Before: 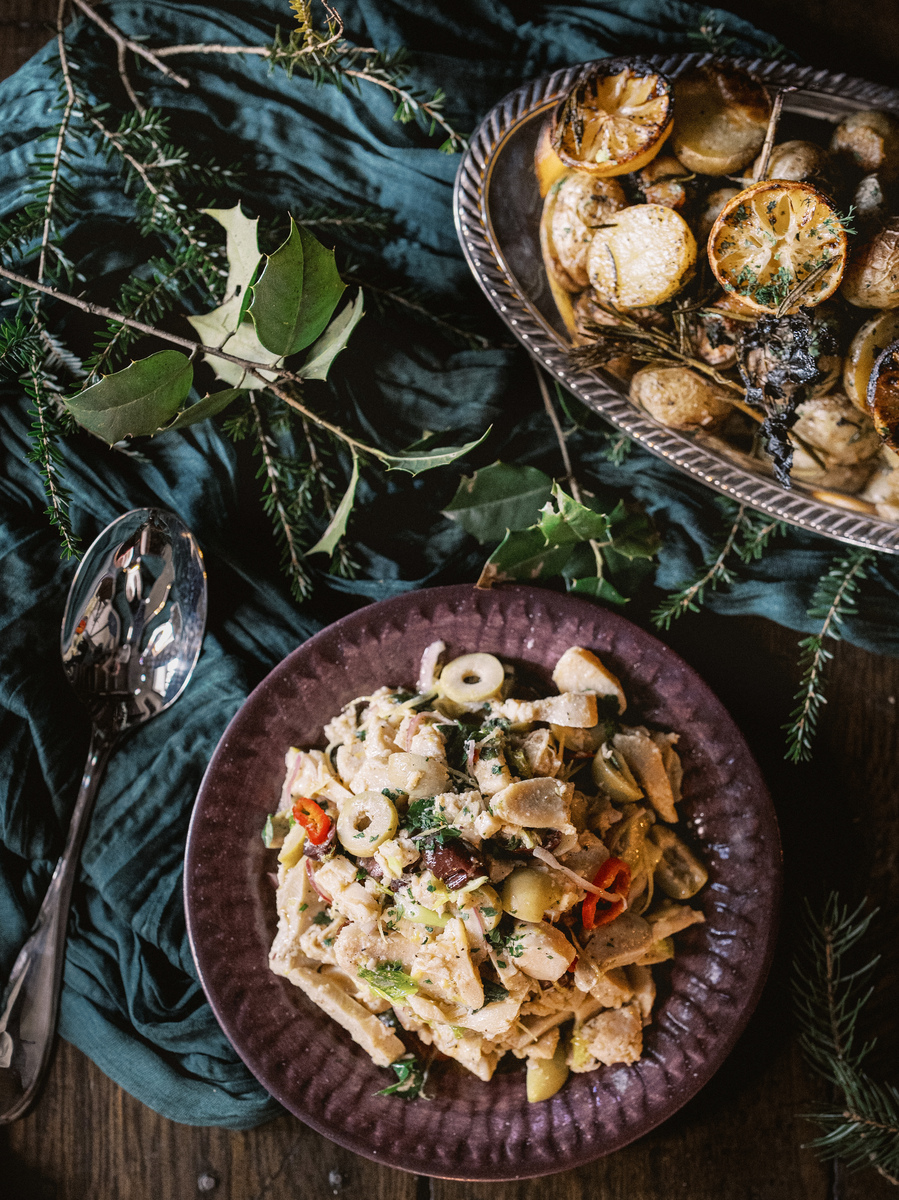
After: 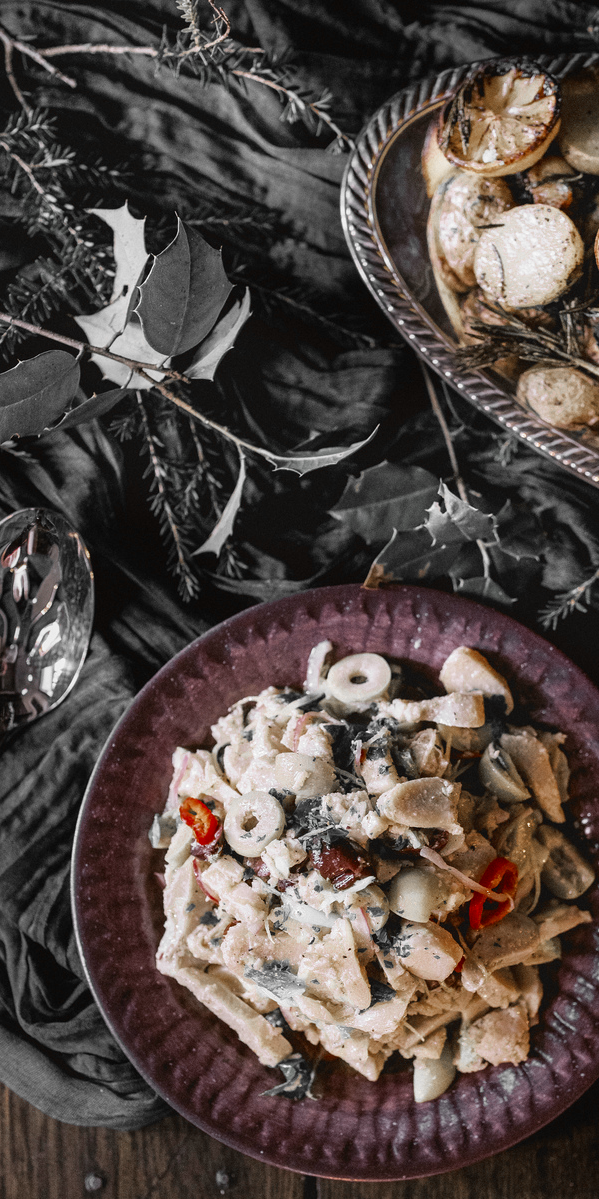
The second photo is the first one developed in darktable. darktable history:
crop and rotate: left 12.673%, right 20.66%
color zones: curves: ch0 [(0, 0.497) (0.096, 0.361) (0.221, 0.538) (0.429, 0.5) (0.571, 0.5) (0.714, 0.5) (0.857, 0.5) (1, 0.497)]; ch1 [(0, 0.5) (0.143, 0.5) (0.257, -0.002) (0.429, 0.04) (0.571, -0.001) (0.714, -0.015) (0.857, 0.024) (1, 0.5)]
white balance: red 0.984, blue 1.059
